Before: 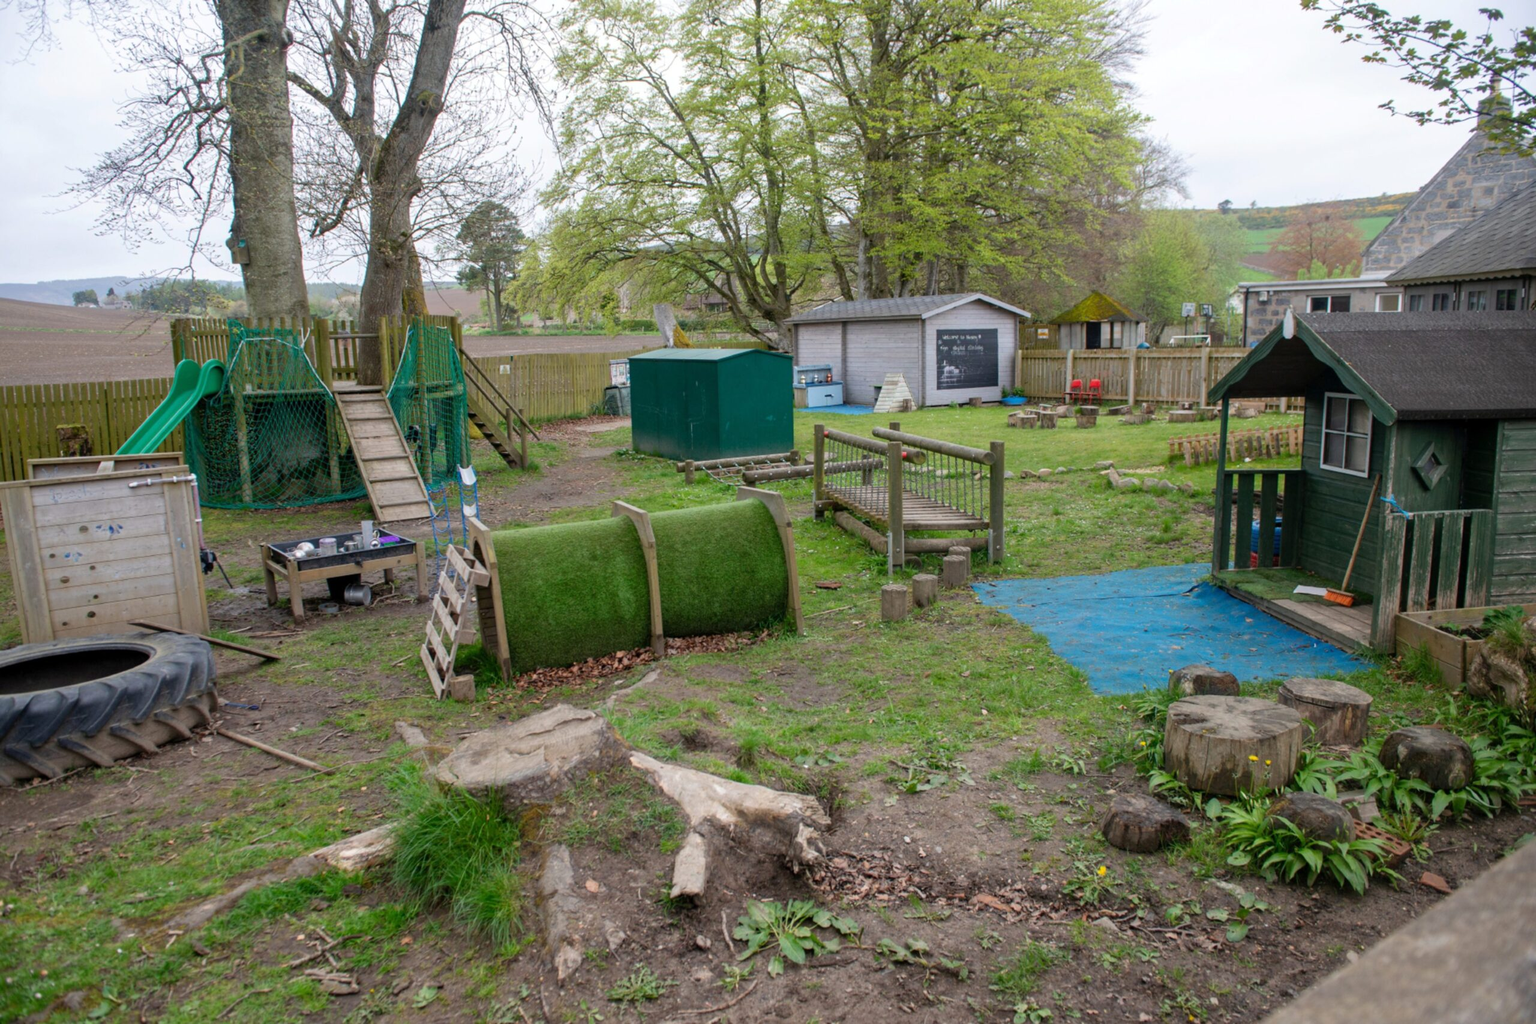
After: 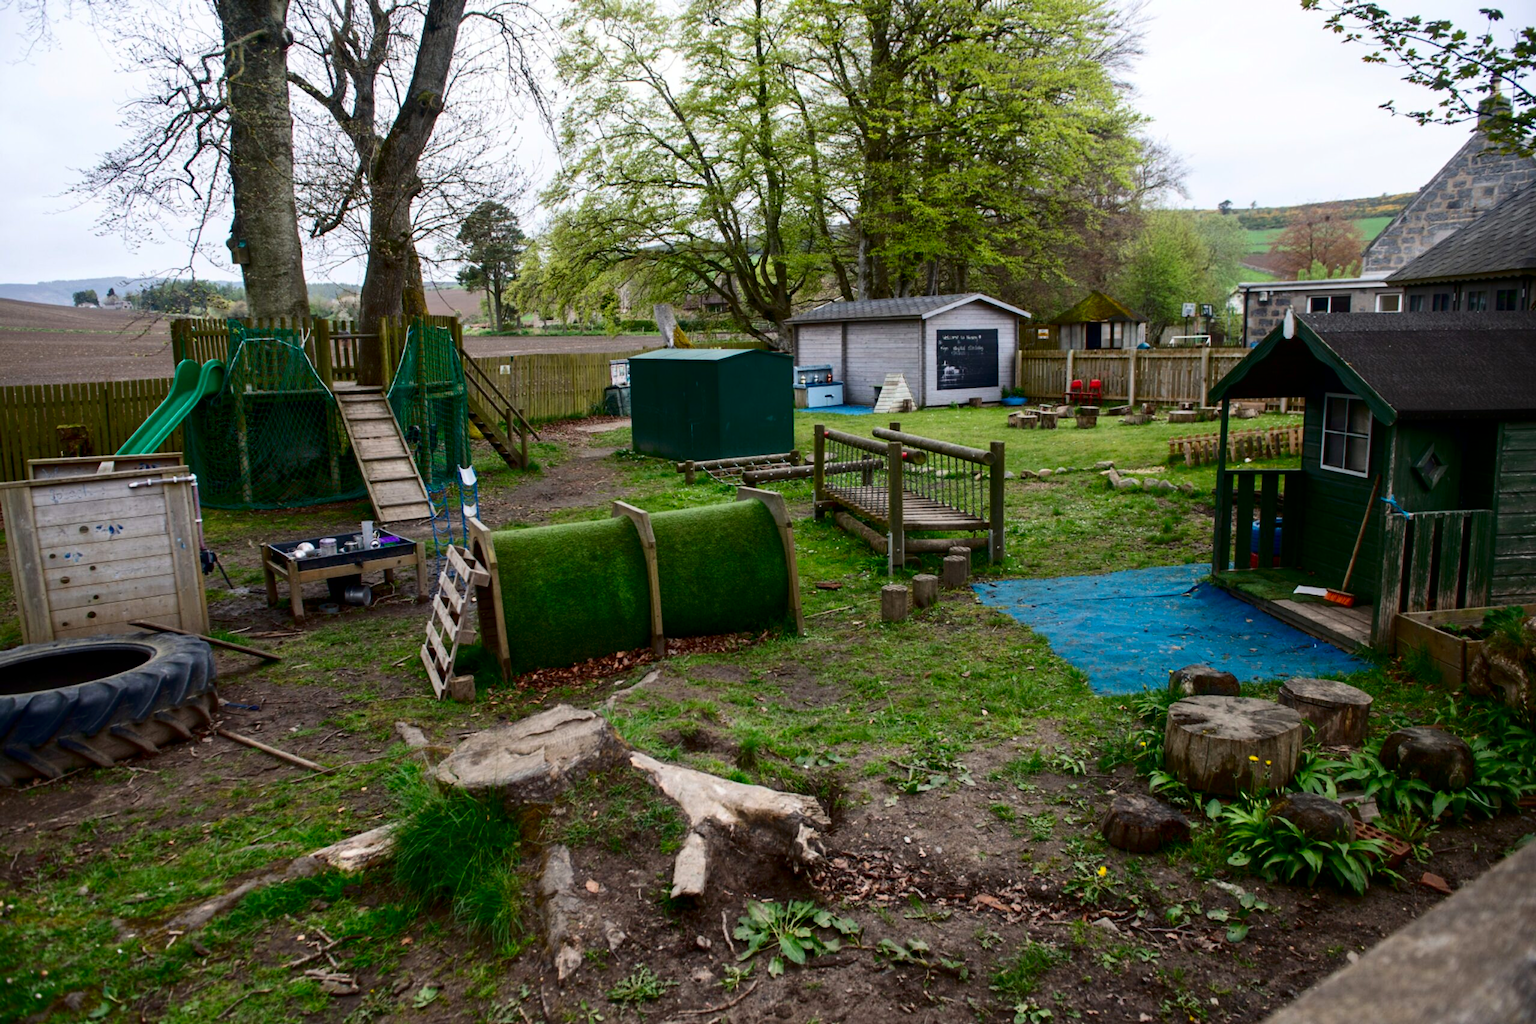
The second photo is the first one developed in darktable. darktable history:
contrast brightness saturation: contrast 0.243, brightness -0.24, saturation 0.146
